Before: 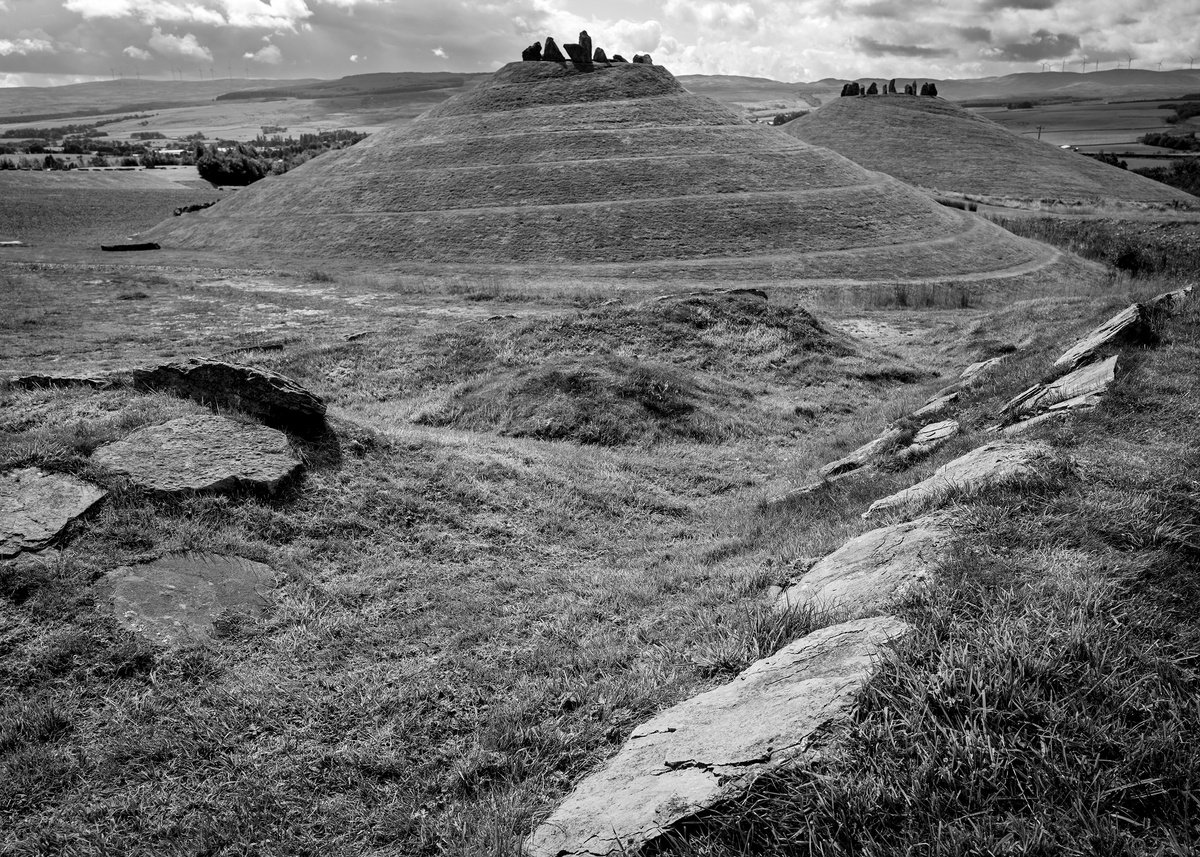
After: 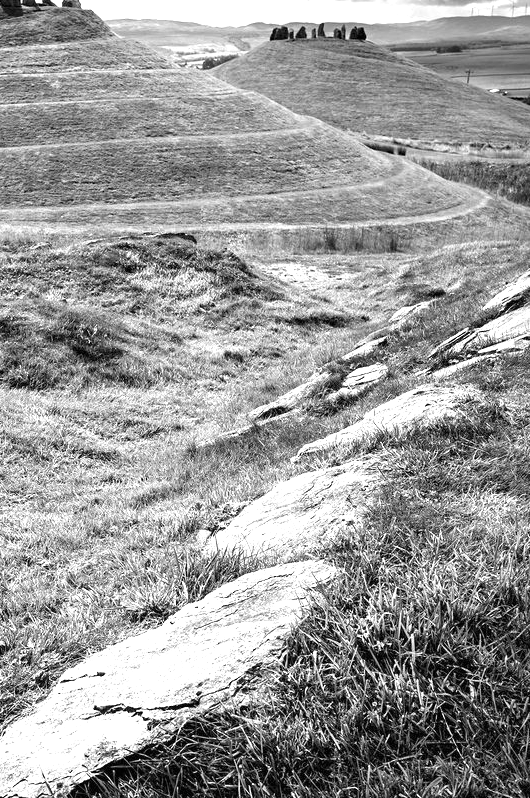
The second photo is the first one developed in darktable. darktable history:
color zones: curves: ch0 [(0.473, 0.374) (0.742, 0.784)]; ch1 [(0.354, 0.737) (0.742, 0.705)]; ch2 [(0.318, 0.421) (0.758, 0.532)]
exposure: black level correction 0, exposure 1.2 EV, compensate exposure bias true, compensate highlight preservation false
crop: left 47.628%, top 6.643%, right 7.874%
